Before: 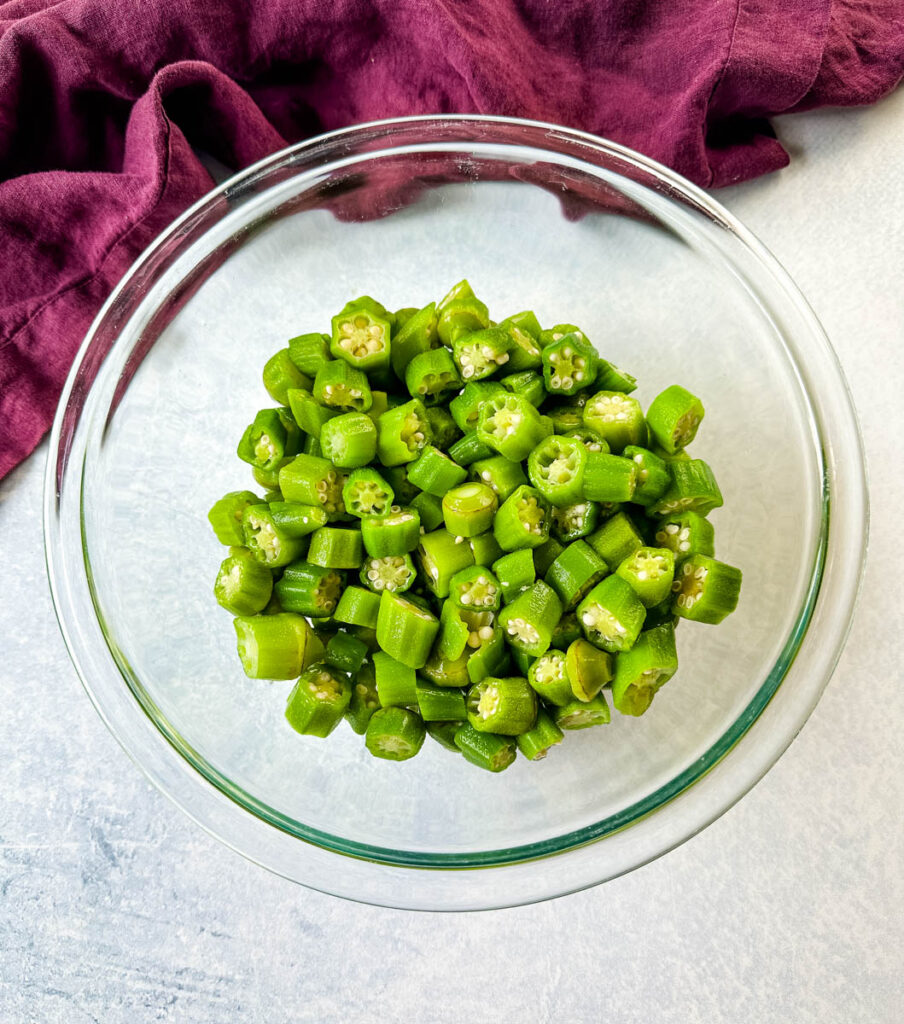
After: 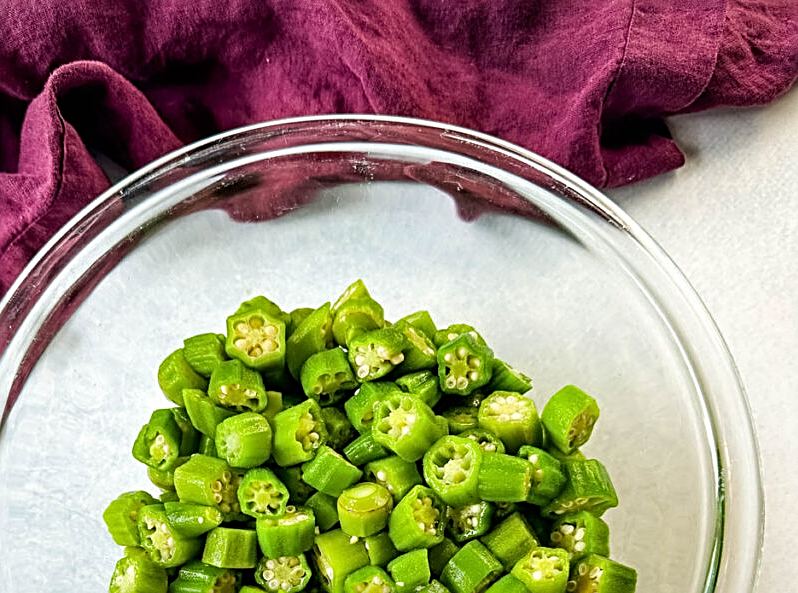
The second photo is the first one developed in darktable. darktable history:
crop and rotate: left 11.65%, bottom 42.082%
sharpen: radius 2.664, amount 0.666
